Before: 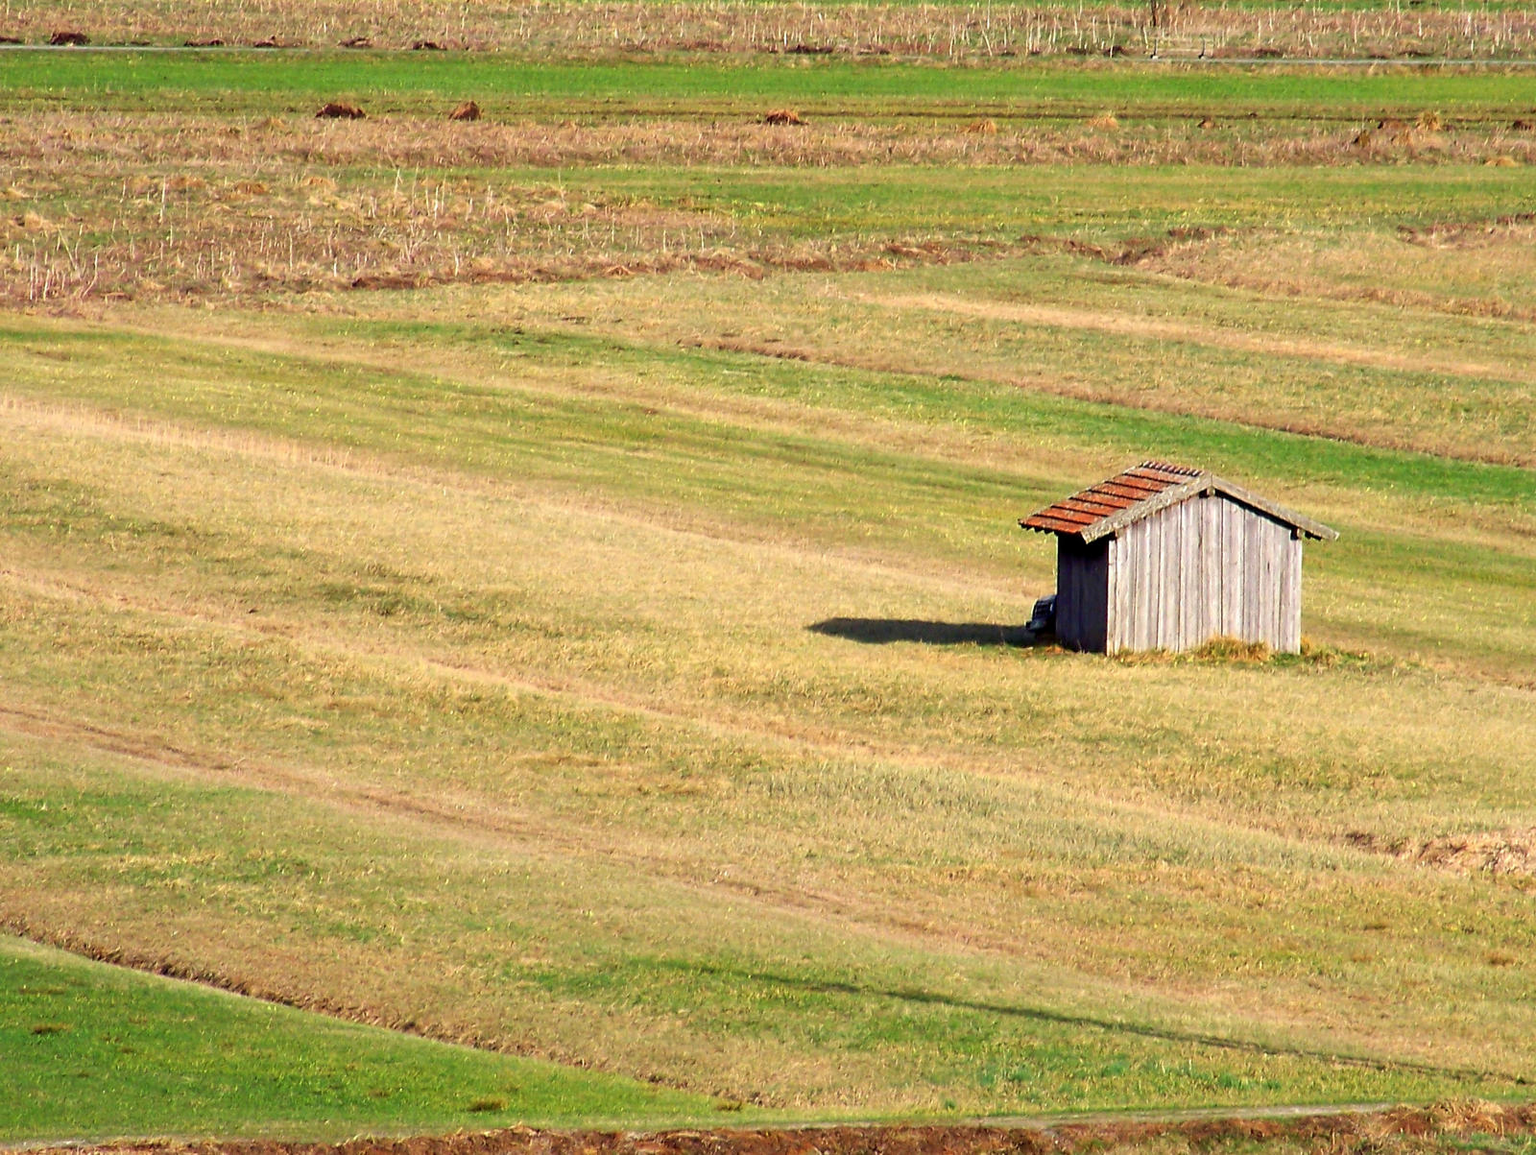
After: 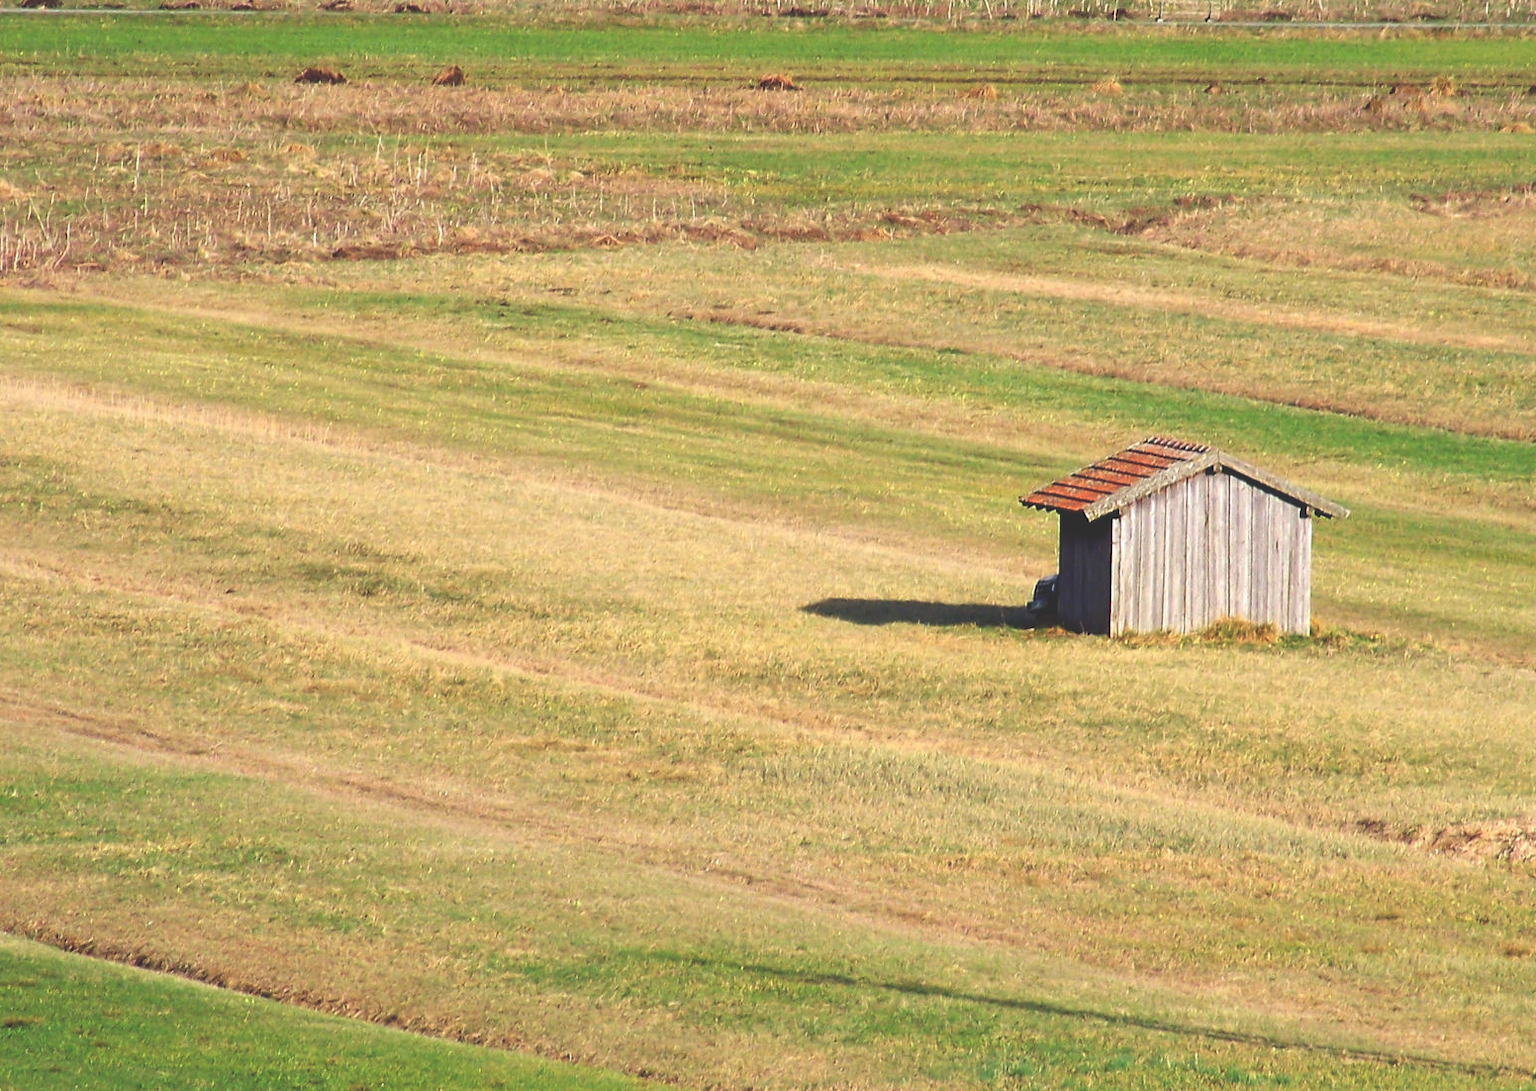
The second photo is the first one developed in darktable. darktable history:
exposure: black level correction -0.028, compensate highlight preservation false
crop: left 1.962%, top 3.301%, right 1.037%, bottom 4.95%
